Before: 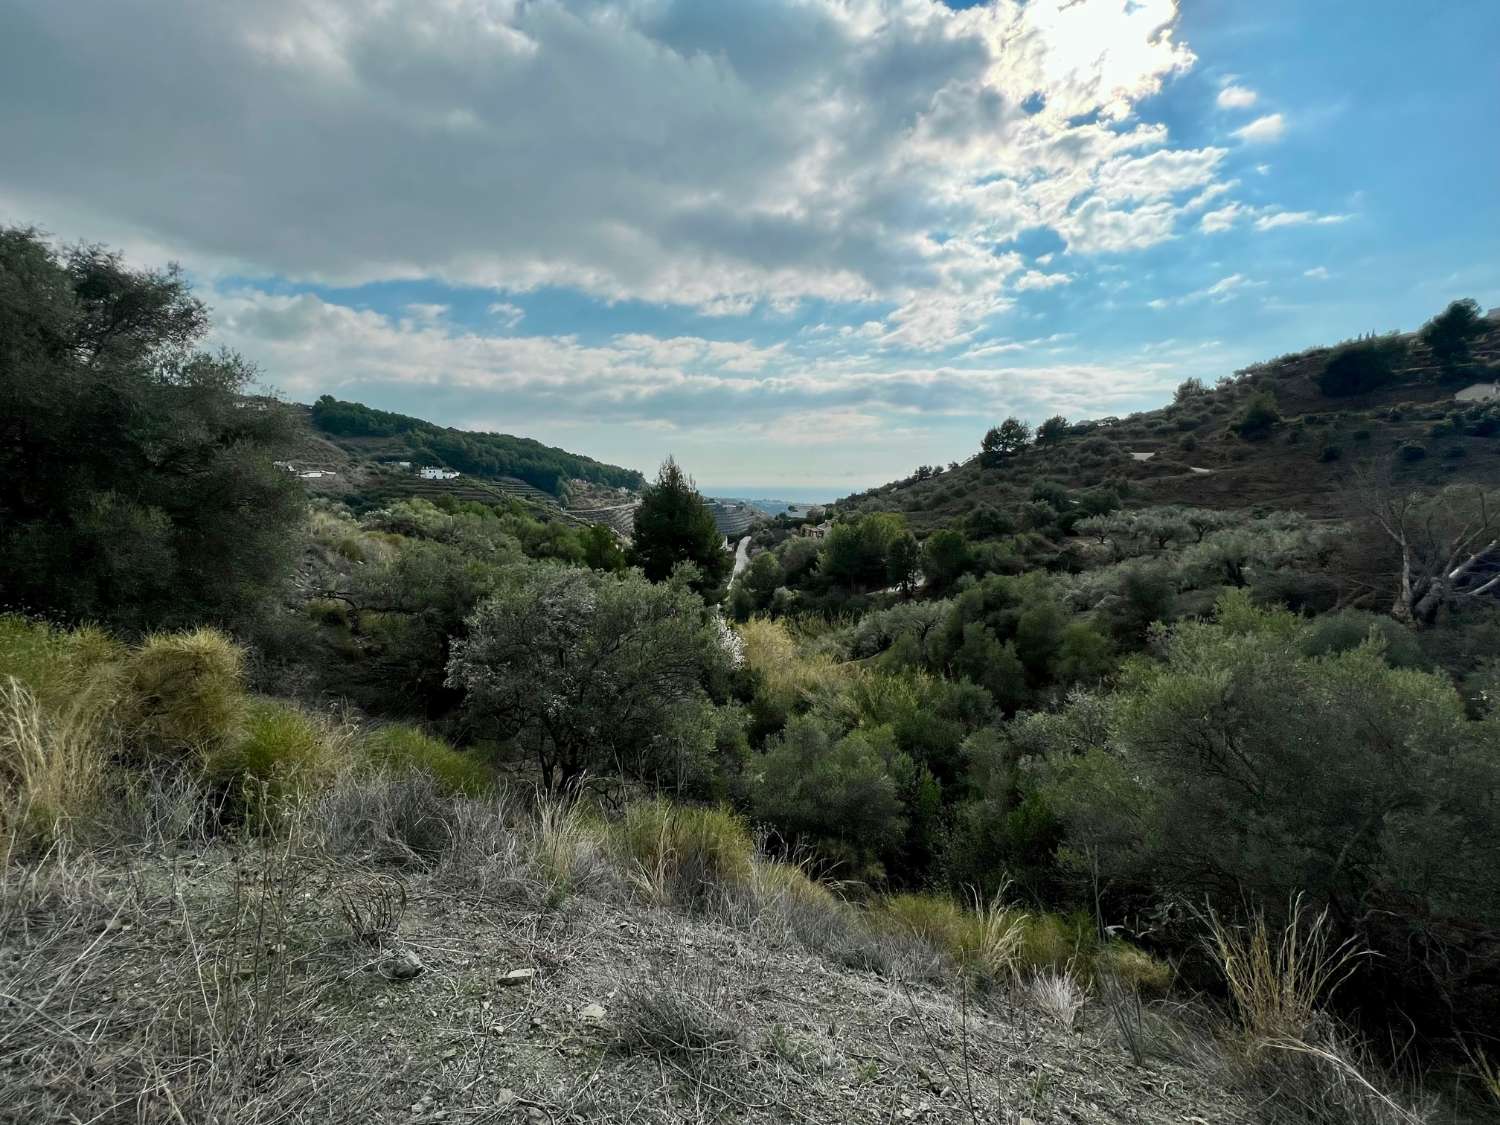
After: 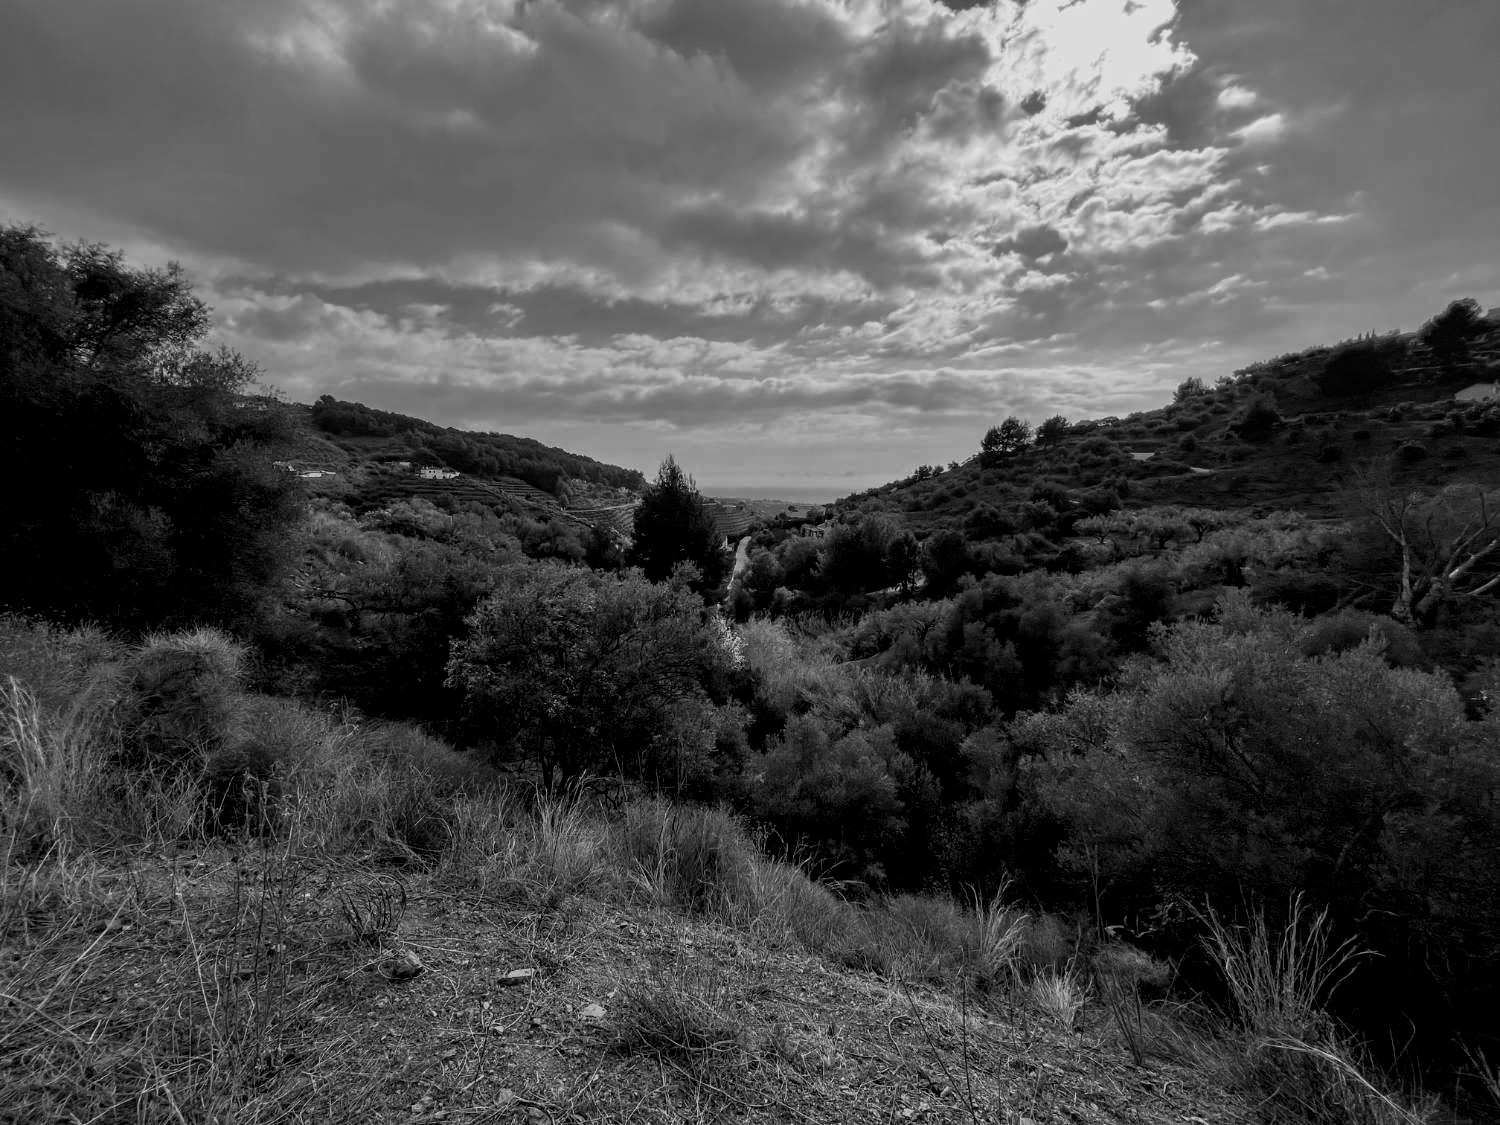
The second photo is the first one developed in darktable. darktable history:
filmic rgb: middle gray luminance 18.42%, black relative exposure -10.5 EV, white relative exposure 3.4 EV, threshold 6 EV, target black luminance 0%, hardness 6.03, latitude 99%, contrast 0.847, shadows ↔ highlights balance 0.505%, add noise in highlights 0, preserve chrominance max RGB, color science v3 (2019), use custom middle-gray values true, iterations of high-quality reconstruction 0, contrast in highlights soft, enable highlight reconstruction true
tone equalizer: -7 EV 0.13 EV, smoothing diameter 25%, edges refinement/feathering 10, preserve details guided filter
rgb curve: curves: ch0 [(0, 0) (0.415, 0.237) (1, 1)]
monochrome: a 32, b 64, size 2.3, highlights 1
tone curve: curves: ch0 [(0, 0.012) (0.056, 0.046) (0.218, 0.213) (0.606, 0.62) (0.82, 0.846) (1, 1)]; ch1 [(0, 0) (0.226, 0.261) (0.403, 0.437) (0.469, 0.472) (0.495, 0.499) (0.508, 0.503) (0.545, 0.555) (0.59, 0.598) (0.686, 0.728) (1, 1)]; ch2 [(0, 0) (0.269, 0.299) (0.459, 0.45) (0.498, 0.499) (0.523, 0.512) (0.568, 0.558) (0.634, 0.617) (0.698, 0.677) (0.806, 0.769) (1, 1)], color space Lab, independent channels, preserve colors none
local contrast: on, module defaults
